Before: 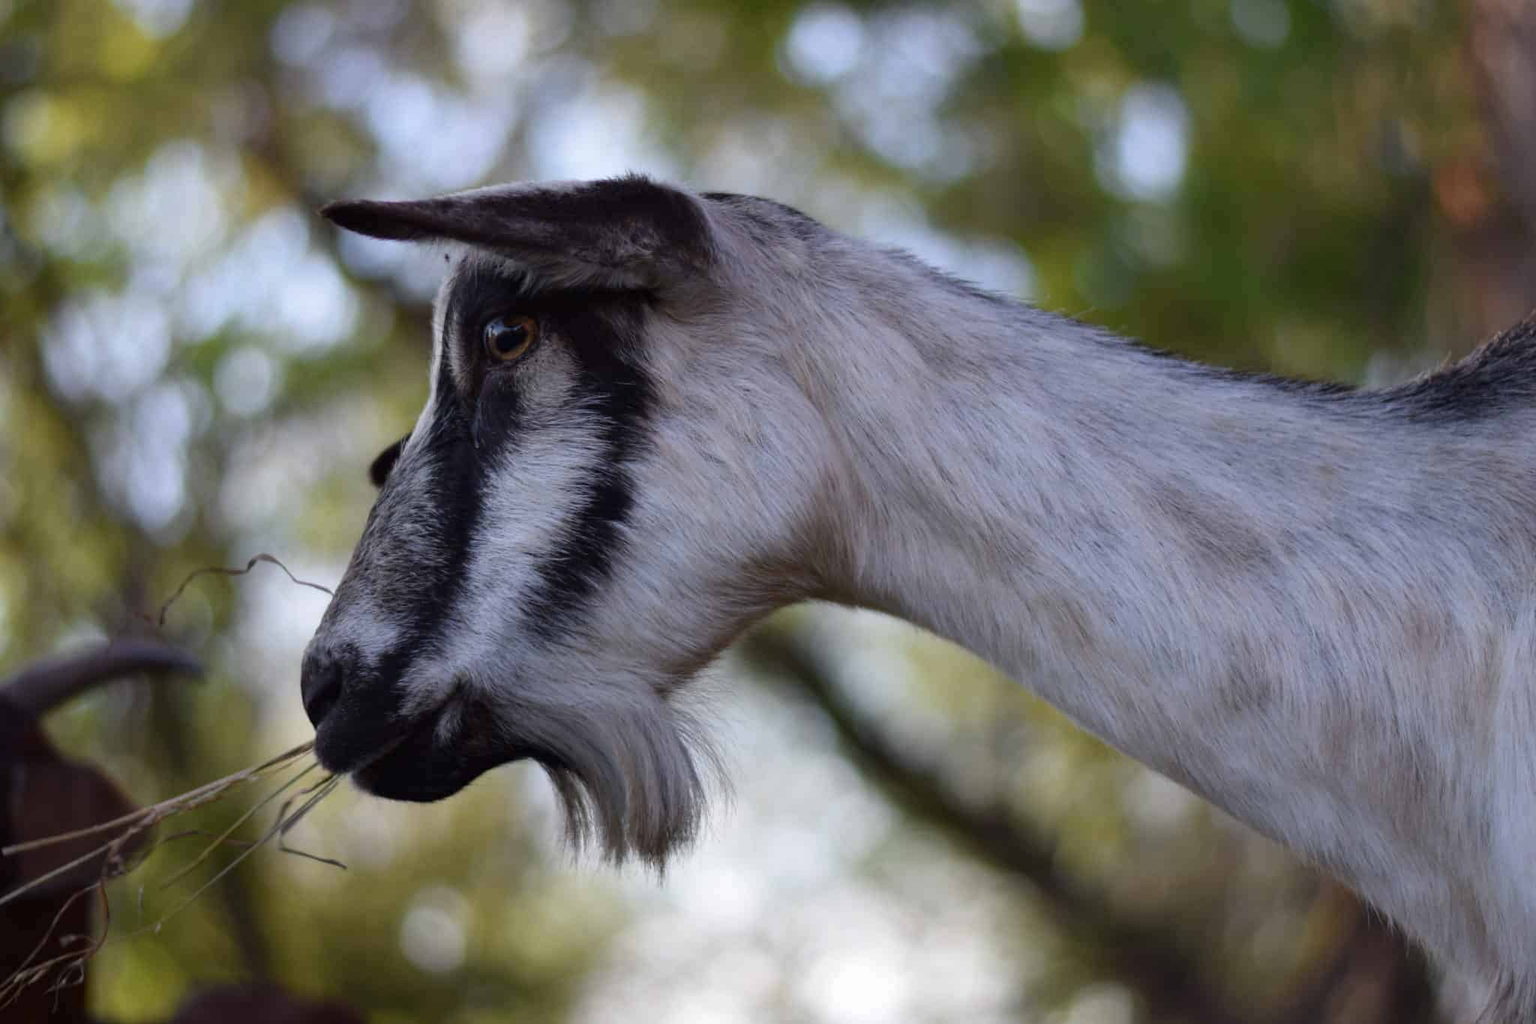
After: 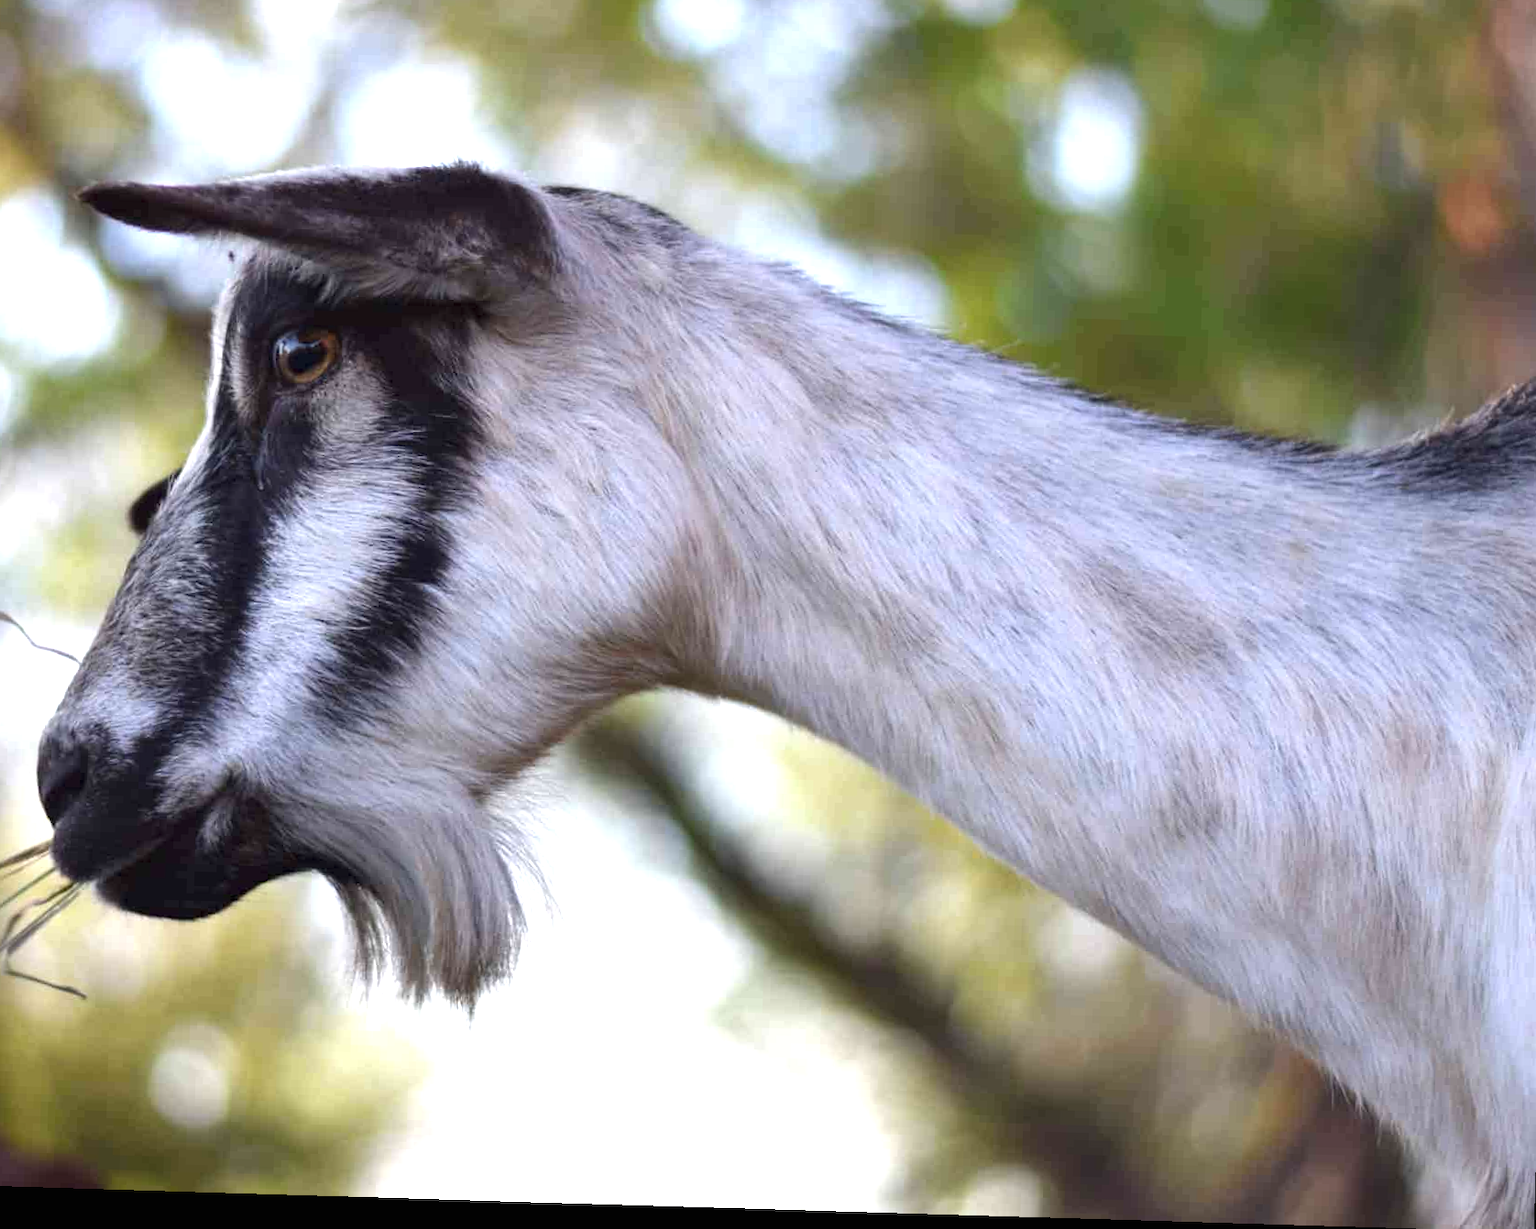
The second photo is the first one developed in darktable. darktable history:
rotate and perspective: rotation 1.72°, automatic cropping off
exposure: black level correction 0, exposure 1.2 EV, compensate exposure bias true, compensate highlight preservation false
crop and rotate: left 17.959%, top 5.771%, right 1.742%
